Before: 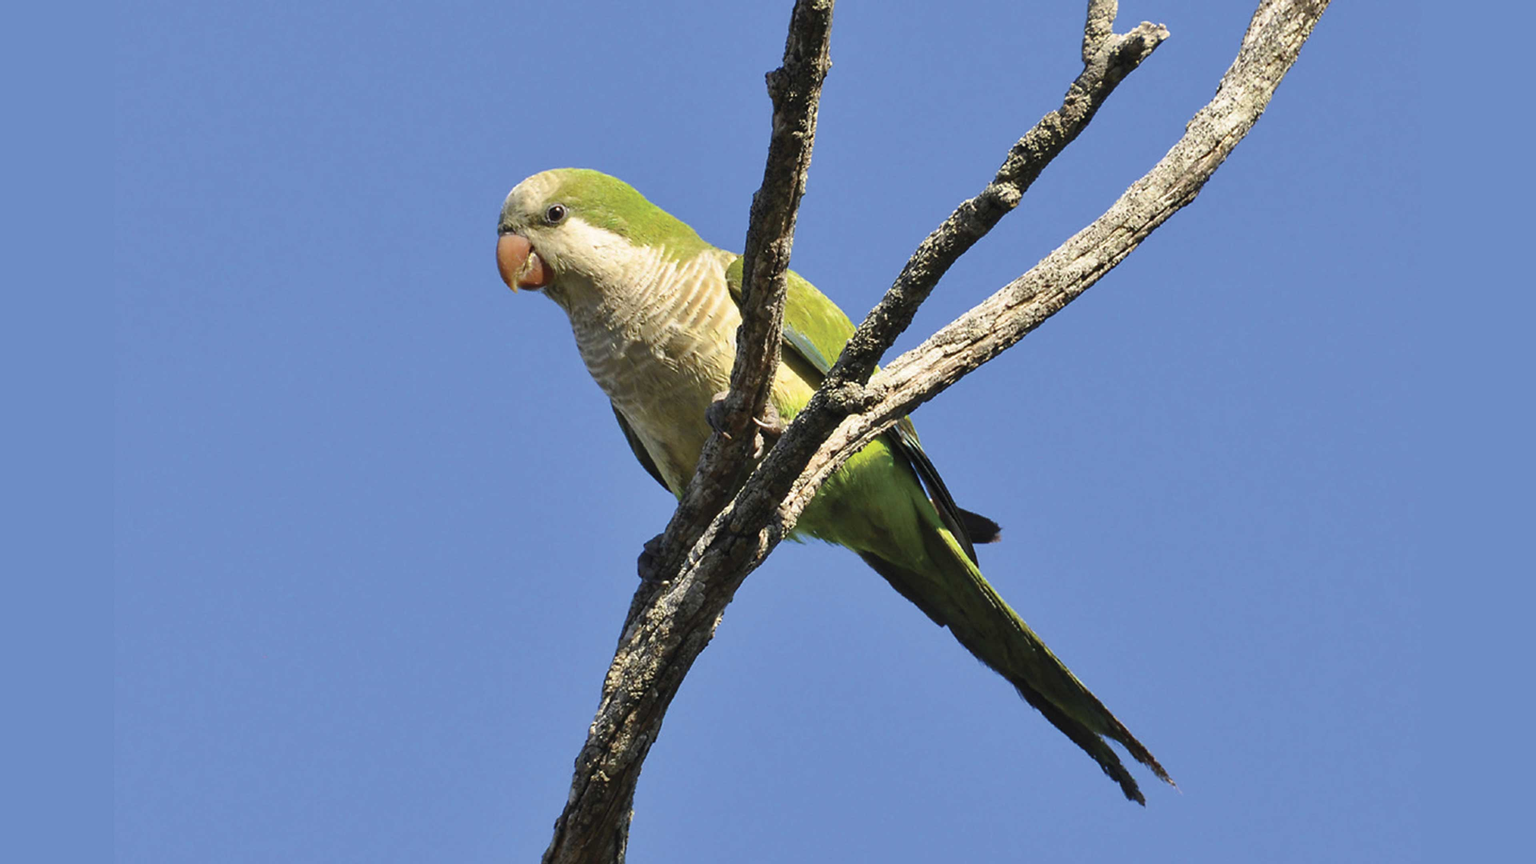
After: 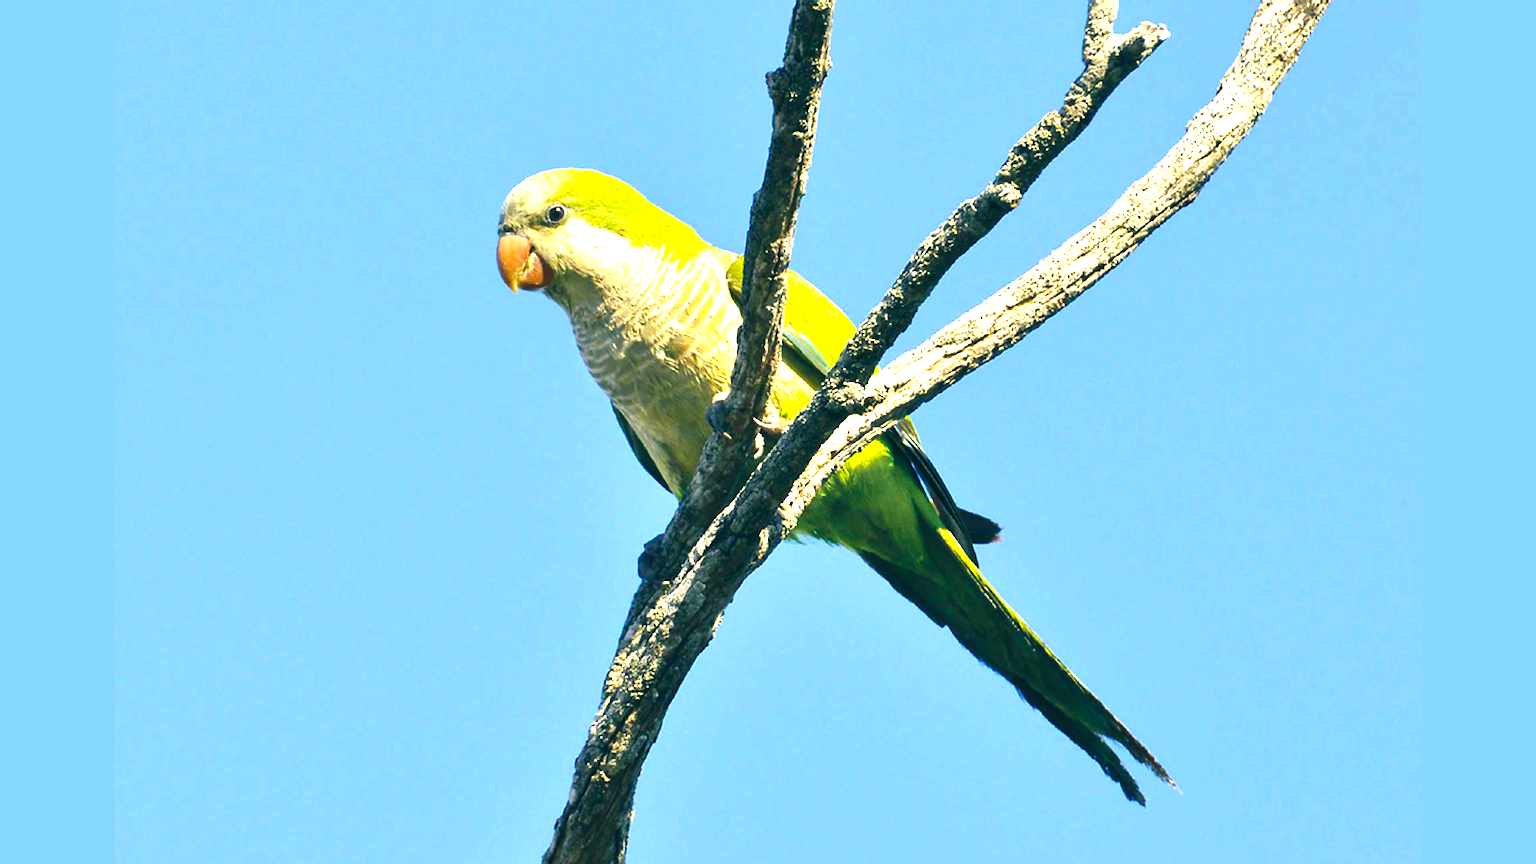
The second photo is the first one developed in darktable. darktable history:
exposure: black level correction 0, exposure 0.697 EV, compensate highlight preservation false
color balance rgb: shadows lift › luminance -29.16%, shadows lift › chroma 10.145%, shadows lift › hue 231.19°, highlights gain › luminance 5.893%, highlights gain › chroma 2.638%, highlights gain › hue 92.93°, linear chroma grading › global chroma 8.947%, perceptual saturation grading › global saturation 16.448%, perceptual brilliance grading › global brilliance 17.862%, global vibrance 20%
